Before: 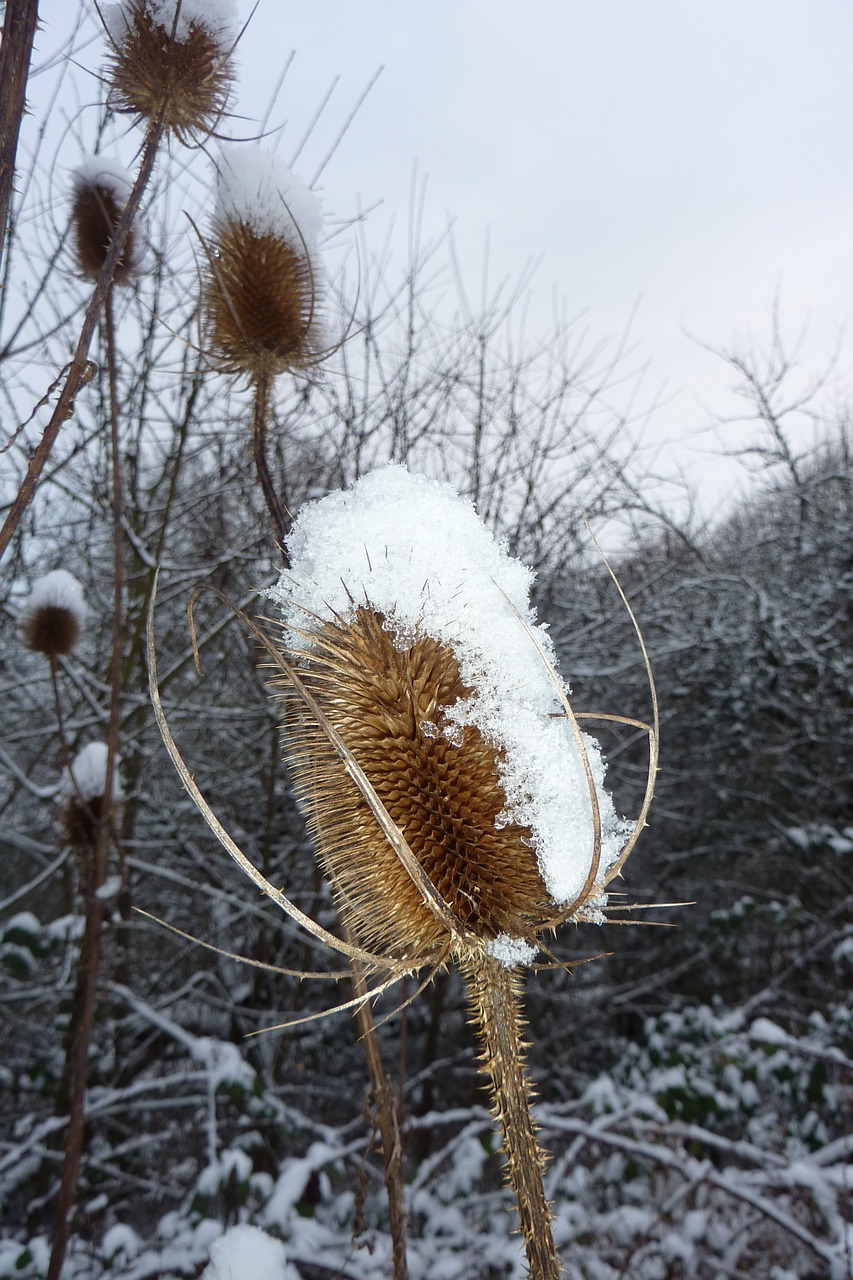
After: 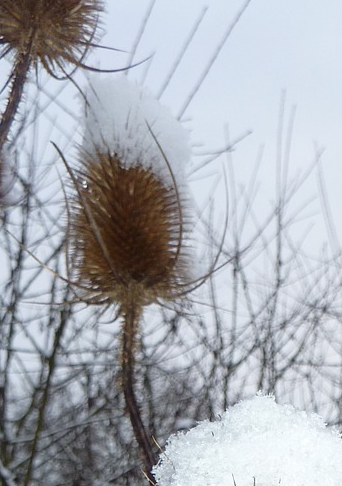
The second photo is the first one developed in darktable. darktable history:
crop: left 15.559%, top 5.449%, right 44.275%, bottom 56.517%
